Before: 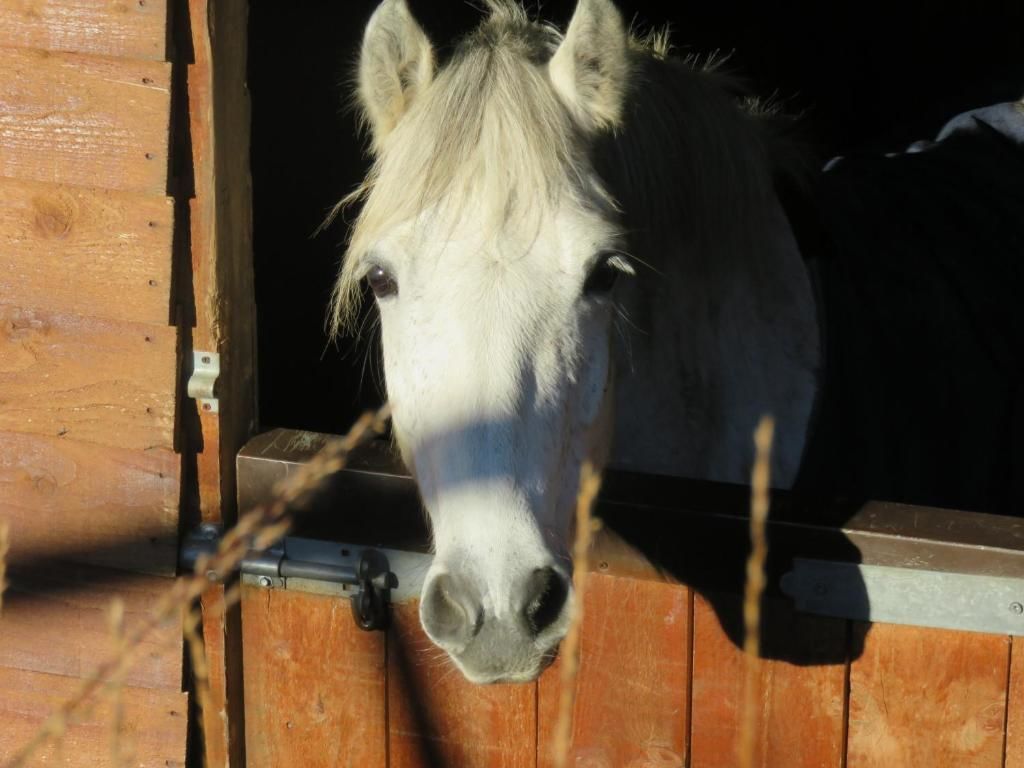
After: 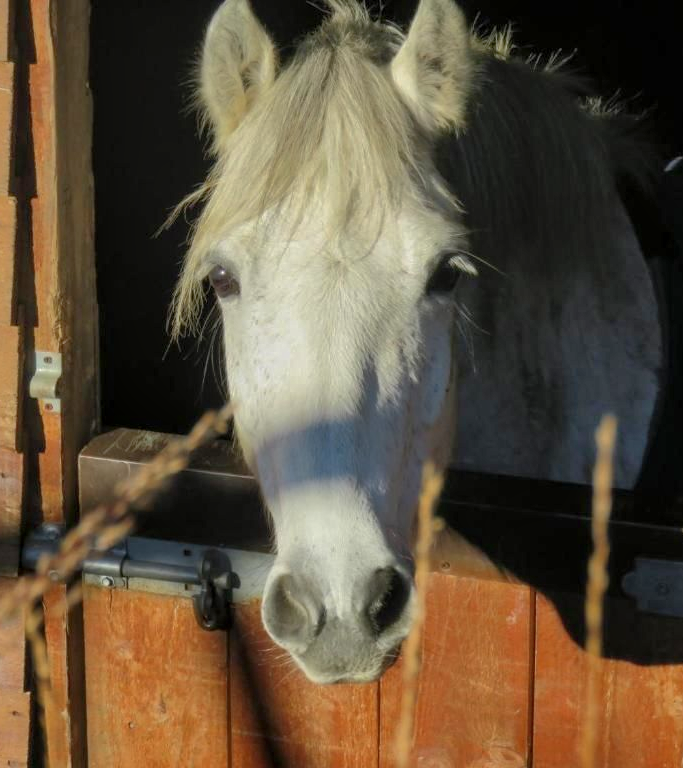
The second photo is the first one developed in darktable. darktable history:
crop and rotate: left 15.446%, right 17.836%
local contrast: on, module defaults
tone equalizer: on, module defaults
shadows and highlights: highlights -60
white balance: emerald 1
